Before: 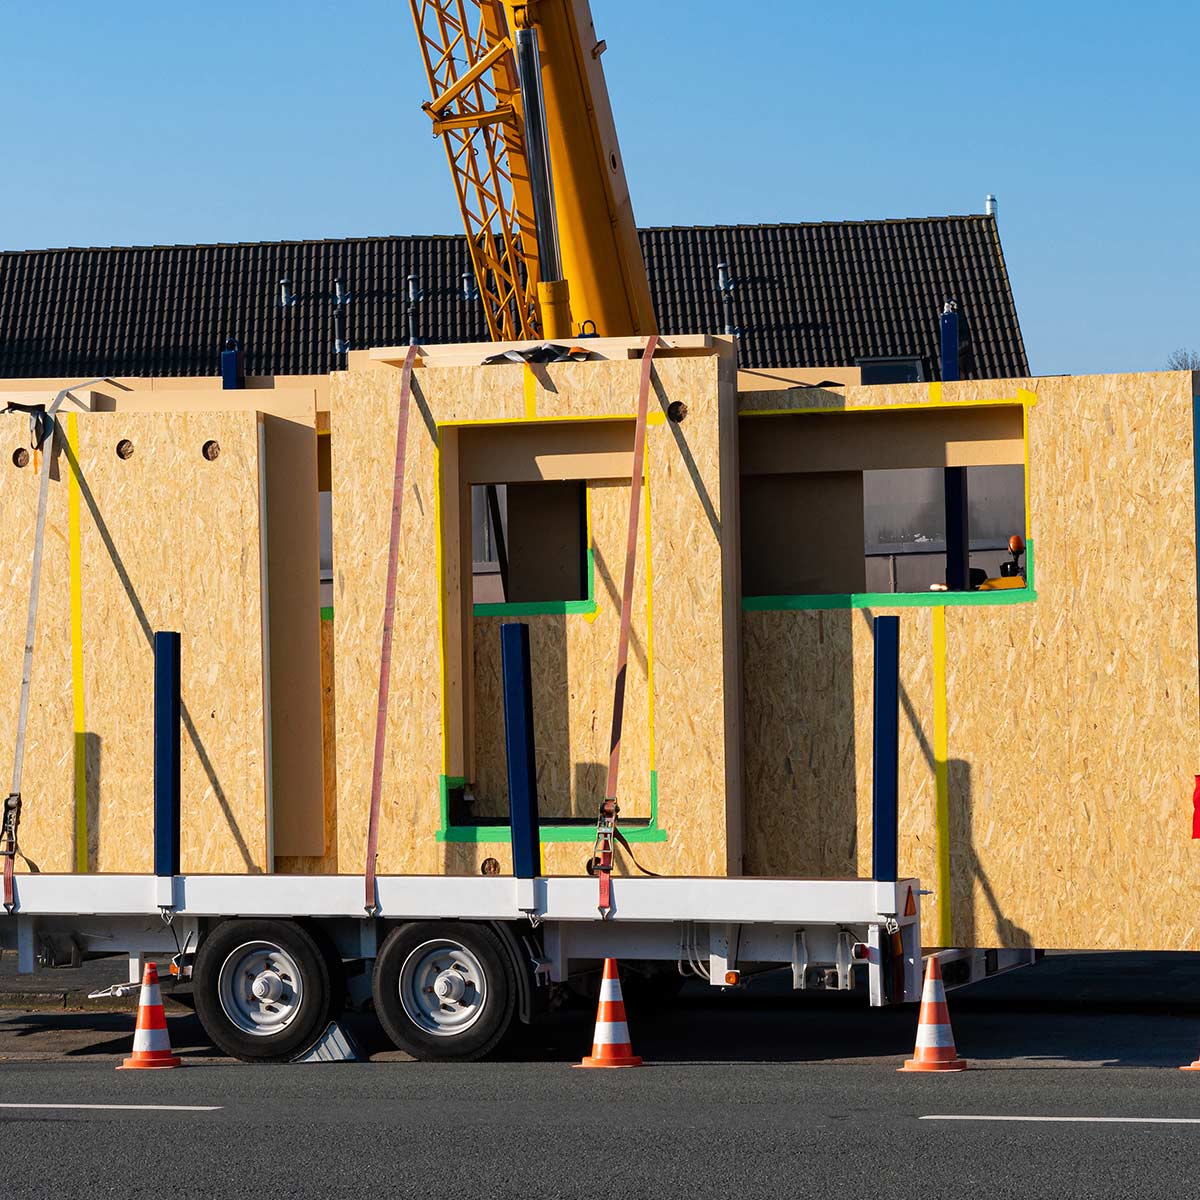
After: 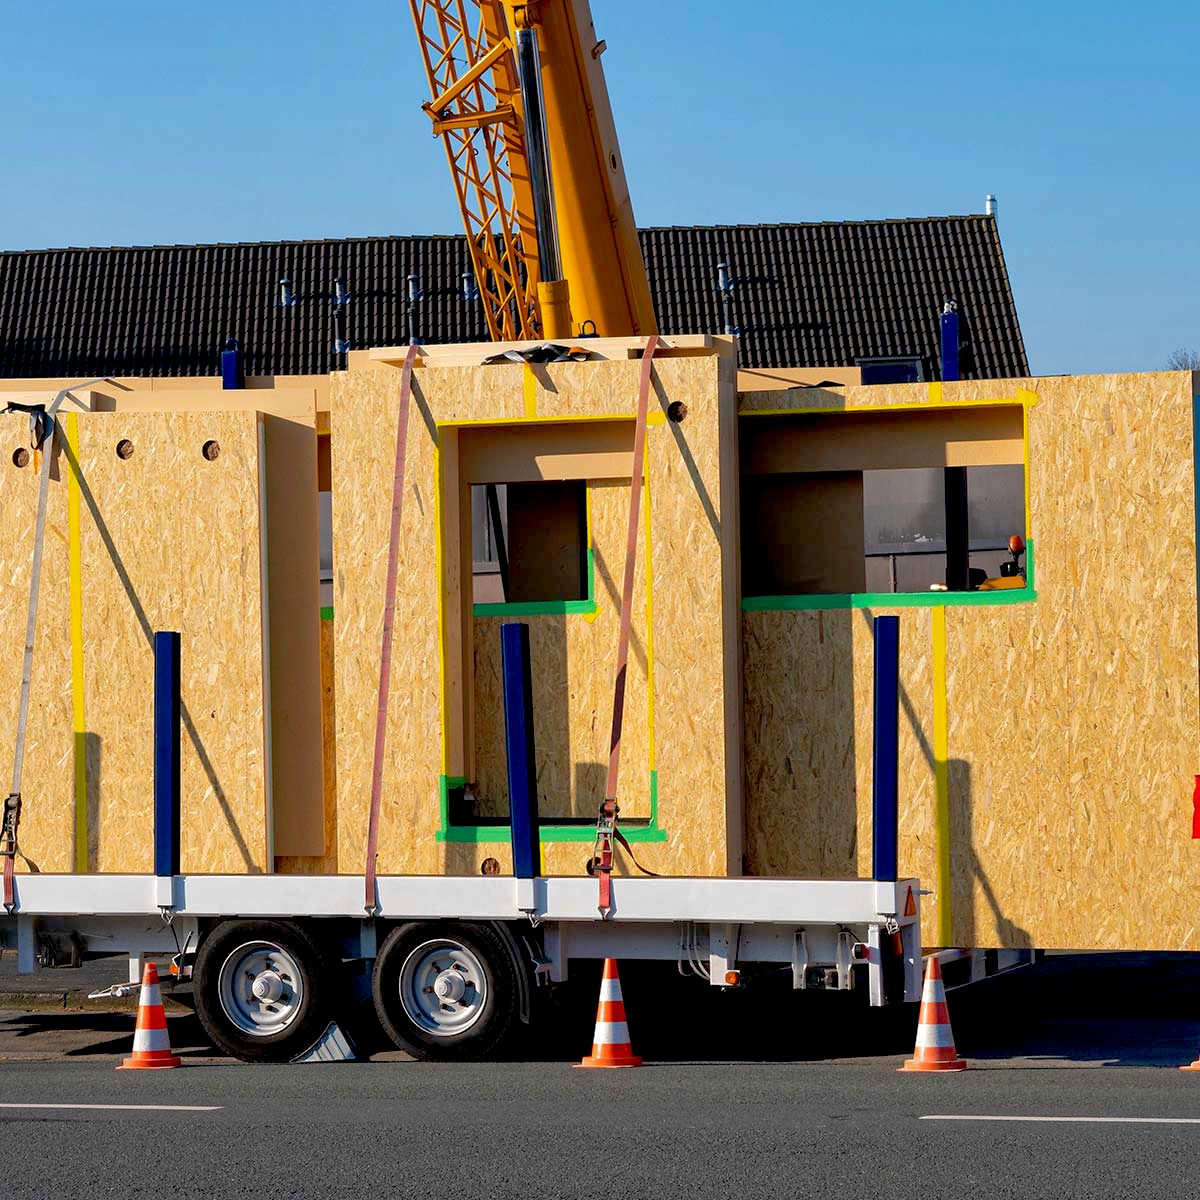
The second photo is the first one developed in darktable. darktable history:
shadows and highlights: on, module defaults
exposure: black level correction 0.009, exposure 0.111 EV, compensate highlight preservation false
